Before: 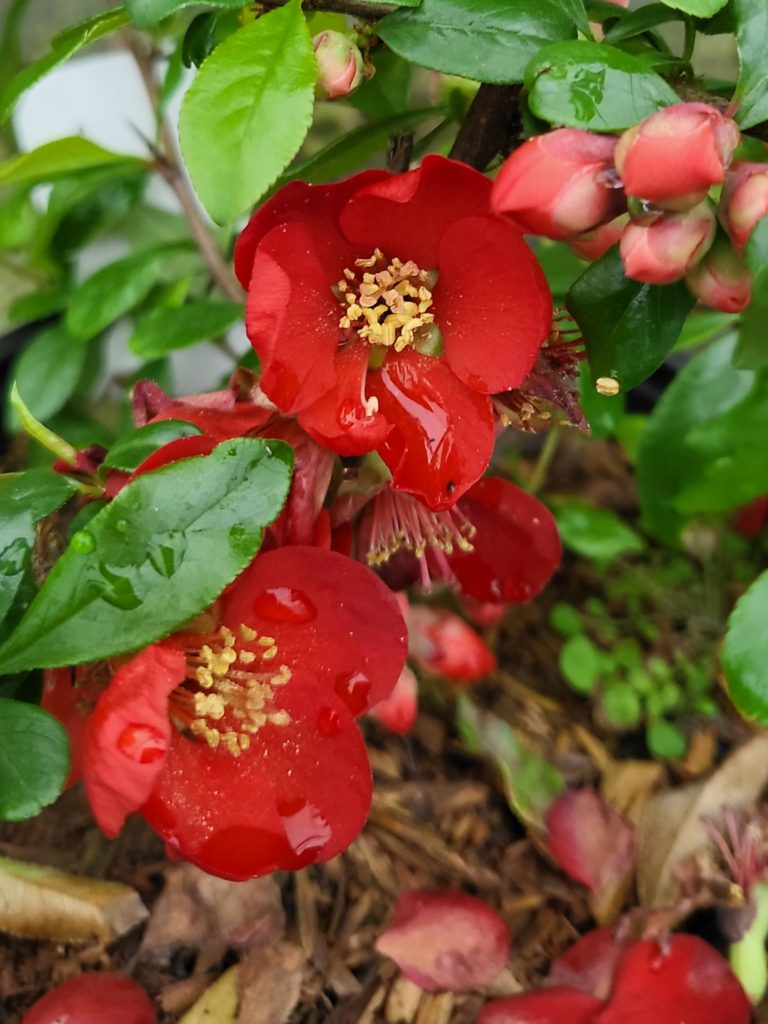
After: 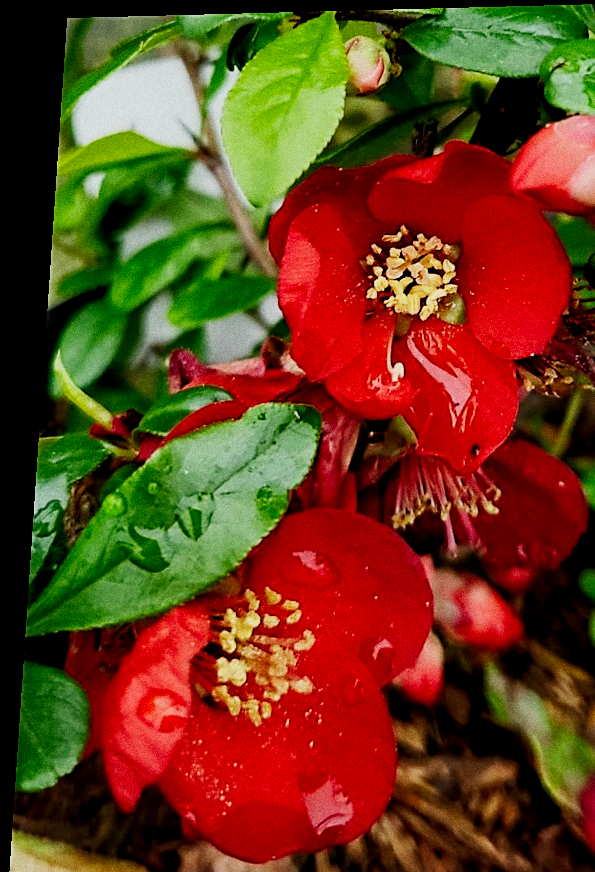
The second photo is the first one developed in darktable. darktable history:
sharpen: on, module defaults
crop: right 28.885%, bottom 16.626%
sigmoid: contrast 1.81, skew -0.21, preserve hue 0%, red attenuation 0.1, red rotation 0.035, green attenuation 0.1, green rotation -0.017, blue attenuation 0.15, blue rotation -0.052, base primaries Rec2020
local contrast: highlights 100%, shadows 100%, detail 120%, midtone range 0.2
exposure: black level correction 0.009, exposure 0.014 EV, compensate highlight preservation false
rotate and perspective: rotation 0.128°, lens shift (vertical) -0.181, lens shift (horizontal) -0.044, shear 0.001, automatic cropping off
grain: coarseness 8.68 ISO, strength 31.94%
